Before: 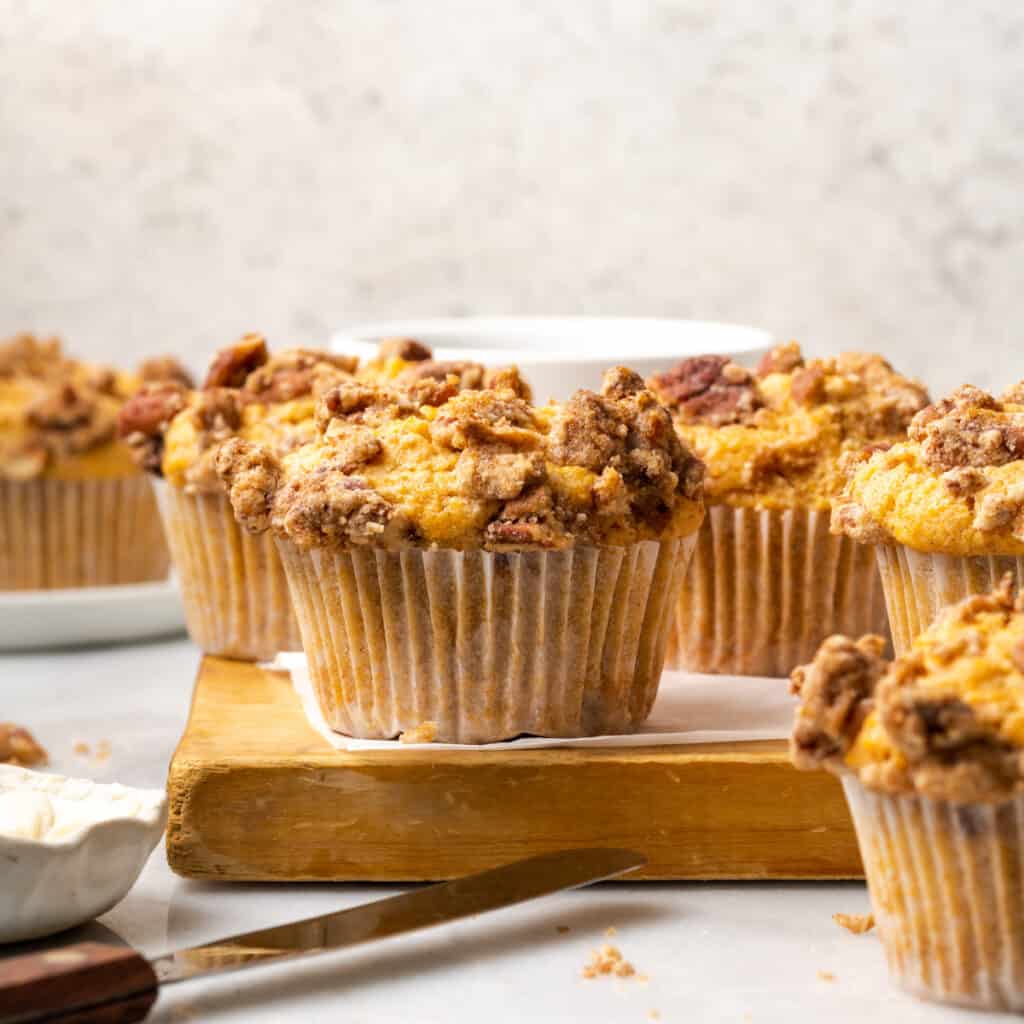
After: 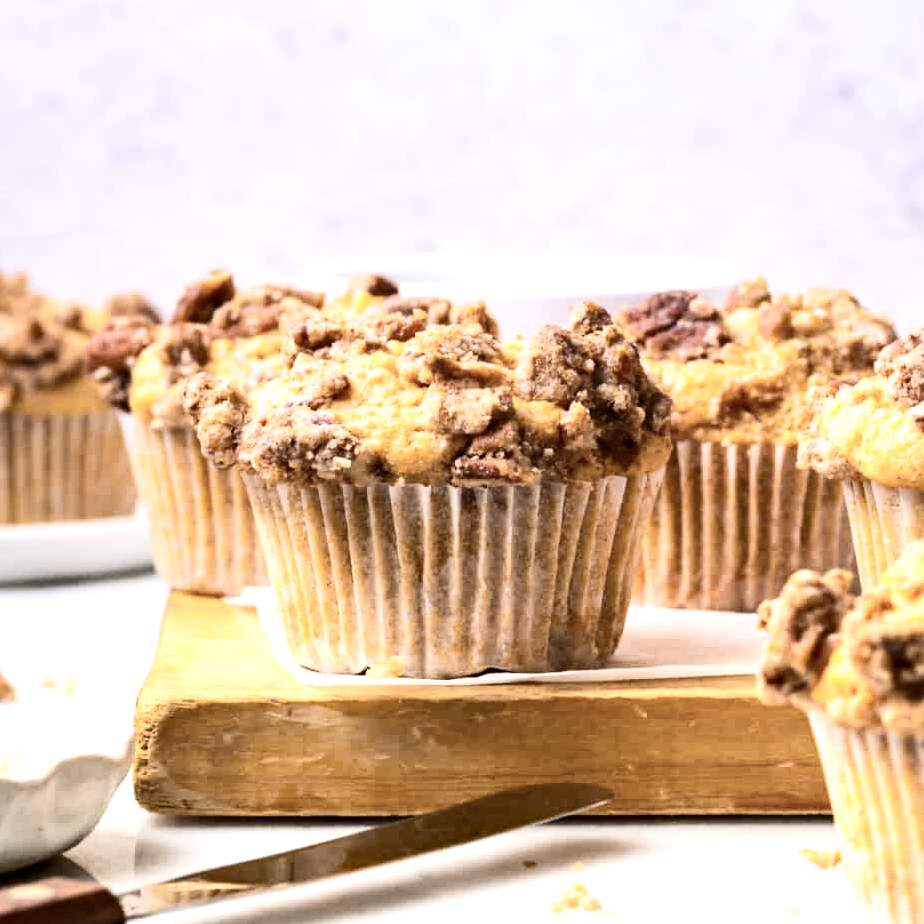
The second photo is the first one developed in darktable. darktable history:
exposure: exposure 0.943 EV, compensate highlight preservation false
graduated density: hue 238.83°, saturation 50%
crop: left 3.305%, top 6.436%, right 6.389%, bottom 3.258%
contrast brightness saturation: contrast 0.25, saturation -0.31
haze removal: compatibility mode true, adaptive false
